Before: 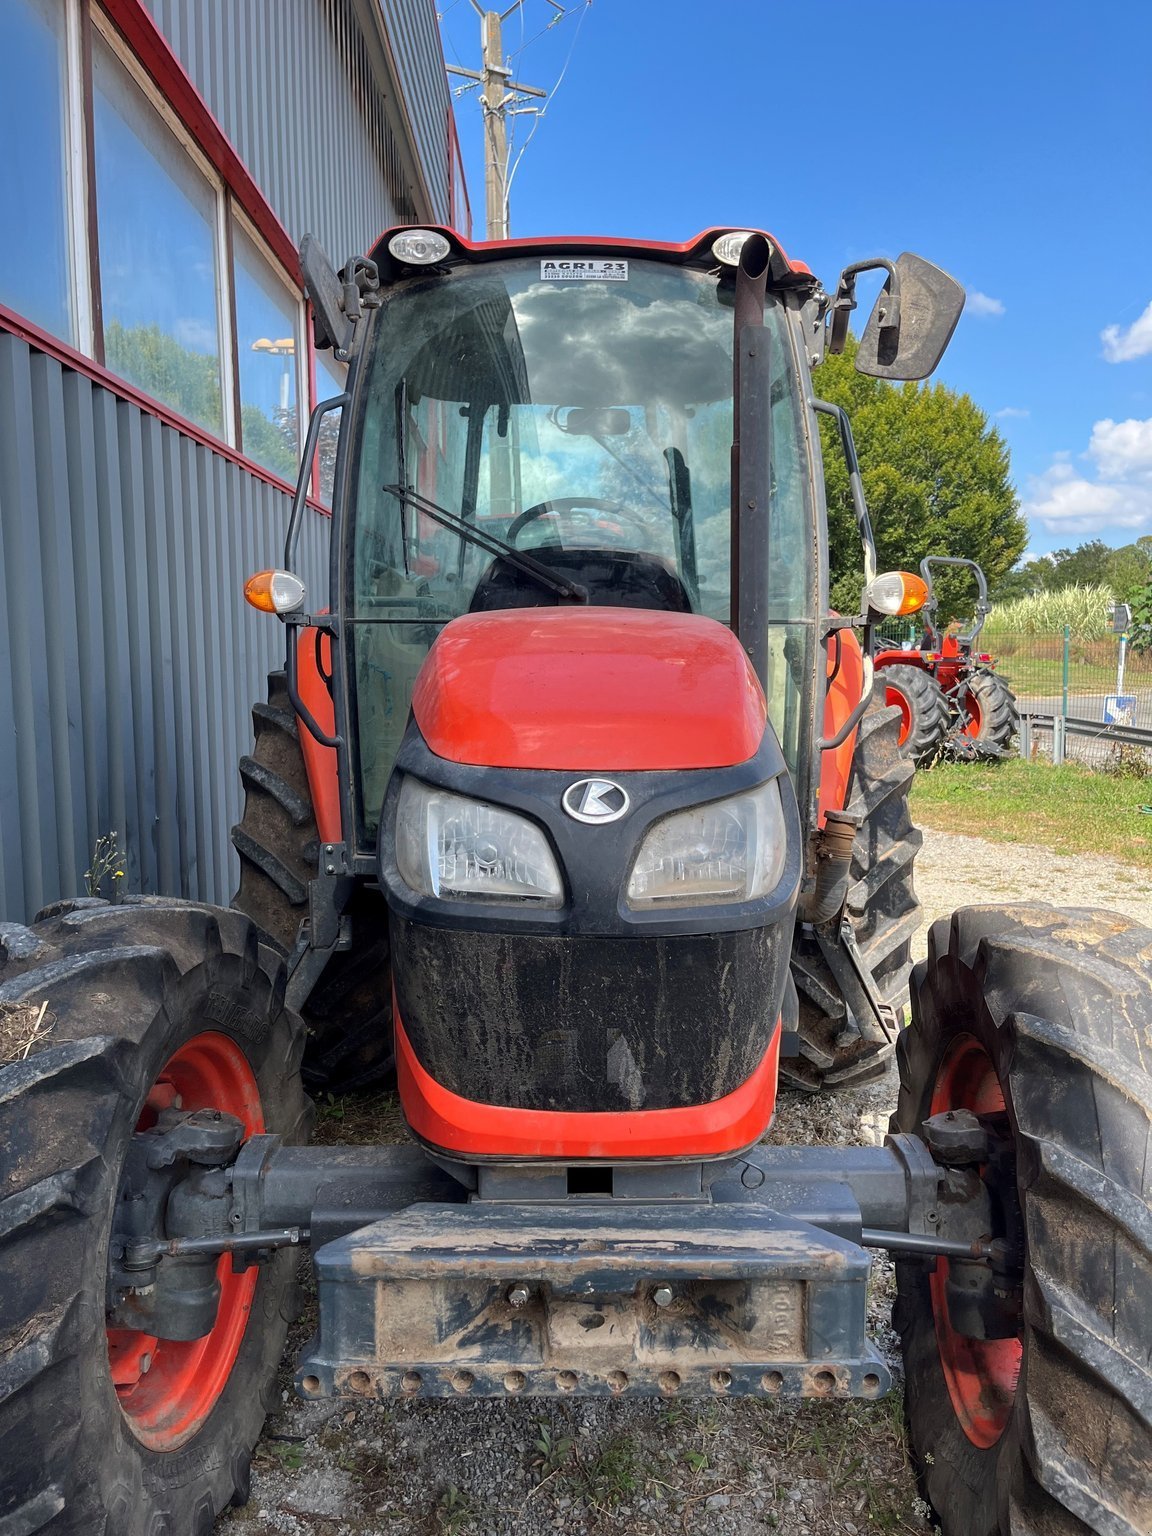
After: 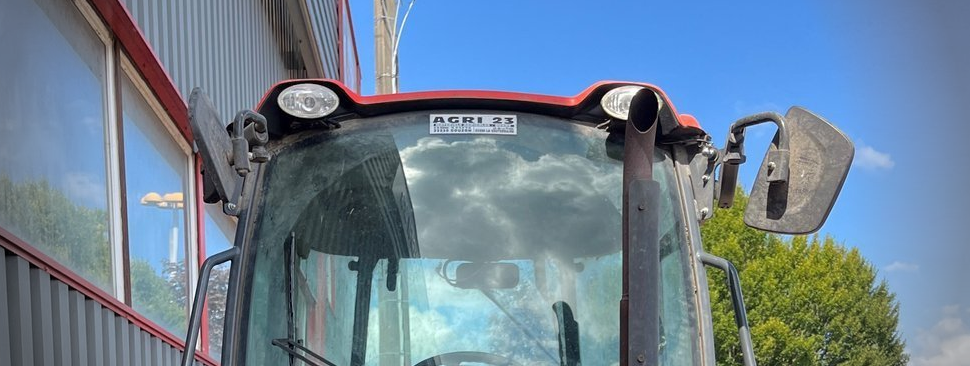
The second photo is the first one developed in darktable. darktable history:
vignetting: fall-off start 76.25%, fall-off radius 26.15%, width/height ratio 0.978, unbound false
crop and rotate: left 9.677%, top 9.529%, right 6.07%, bottom 66.632%
